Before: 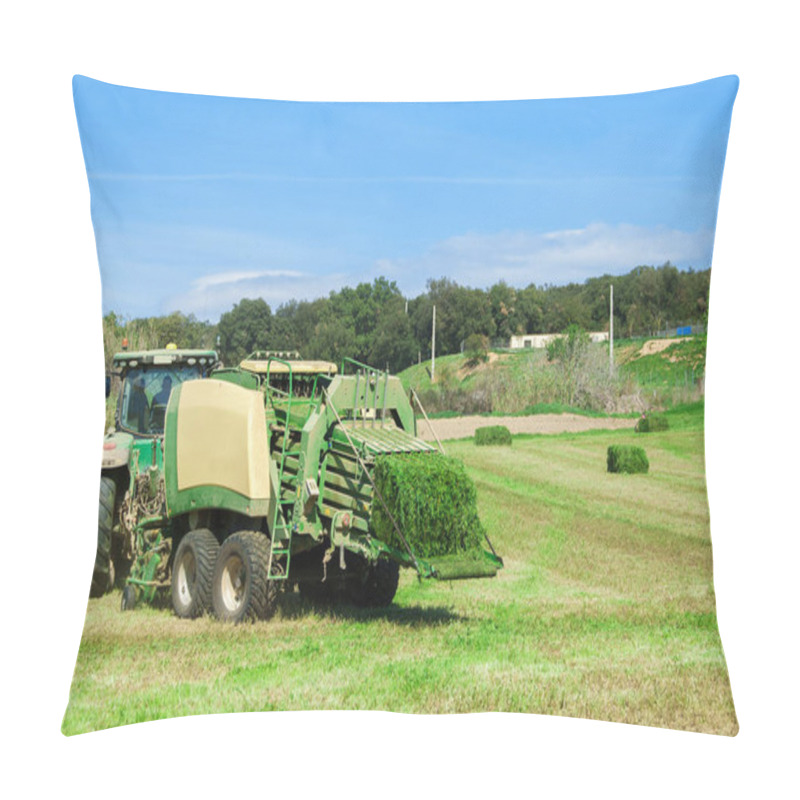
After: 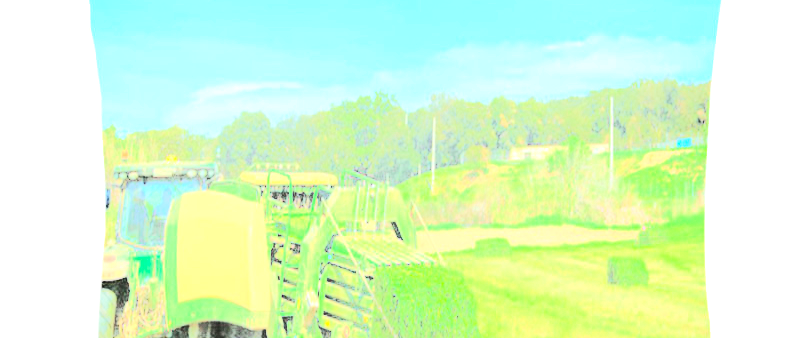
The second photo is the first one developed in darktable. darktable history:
velvia: on, module defaults
contrast brightness saturation: contrast 0.496, saturation -0.088
crop and rotate: top 23.561%, bottom 34.159%
tone curve: curves: ch0 [(0, 0.017) (0.091, 0.04) (0.296, 0.276) (0.439, 0.482) (0.64, 0.729) (0.785, 0.817) (0.995, 0.917)]; ch1 [(0, 0) (0.384, 0.365) (0.463, 0.447) (0.486, 0.474) (0.503, 0.497) (0.526, 0.52) (0.555, 0.564) (0.578, 0.589) (0.638, 0.66) (0.766, 0.773) (1, 1)]; ch2 [(0, 0) (0.374, 0.344) (0.446, 0.443) (0.501, 0.509) (0.528, 0.522) (0.569, 0.593) (0.61, 0.646) (0.666, 0.688) (1, 1)], color space Lab, independent channels, preserve colors none
exposure: exposure 2.04 EV, compensate highlight preservation false
tone equalizer: -8 EV -0.757 EV, -7 EV -0.682 EV, -6 EV -0.594 EV, -5 EV -0.386 EV, -3 EV 0.388 EV, -2 EV 0.6 EV, -1 EV 0.676 EV, +0 EV 0.737 EV, edges refinement/feathering 500, mask exposure compensation -1.57 EV, preserve details no
